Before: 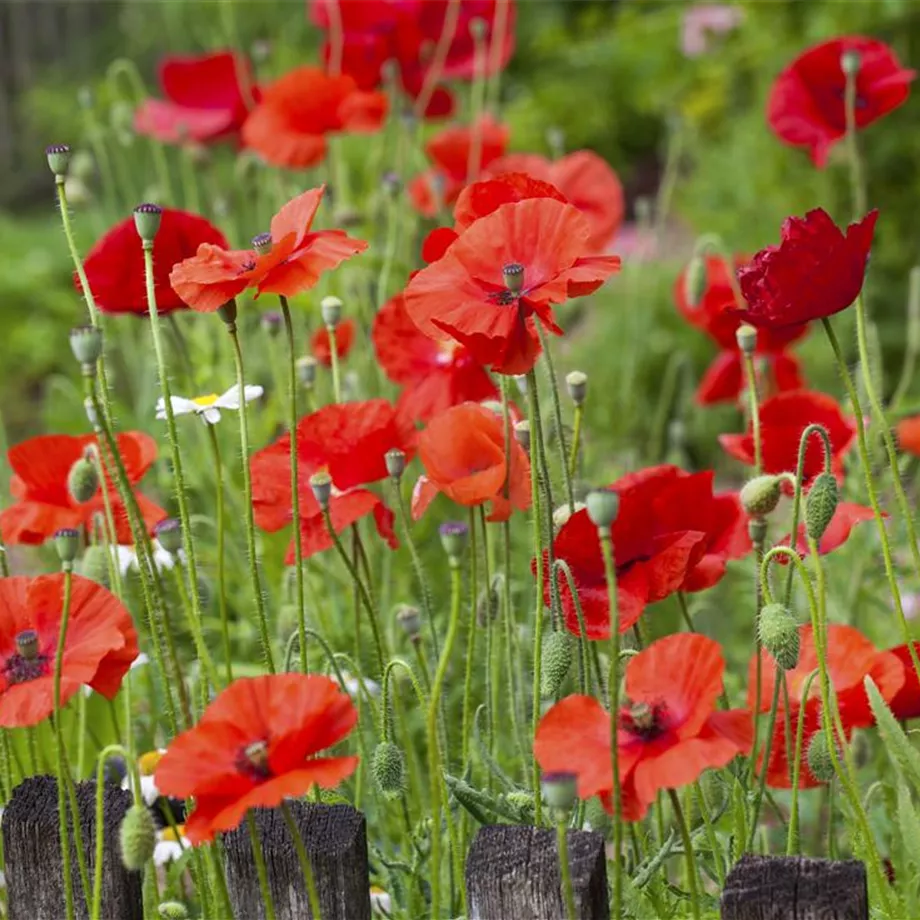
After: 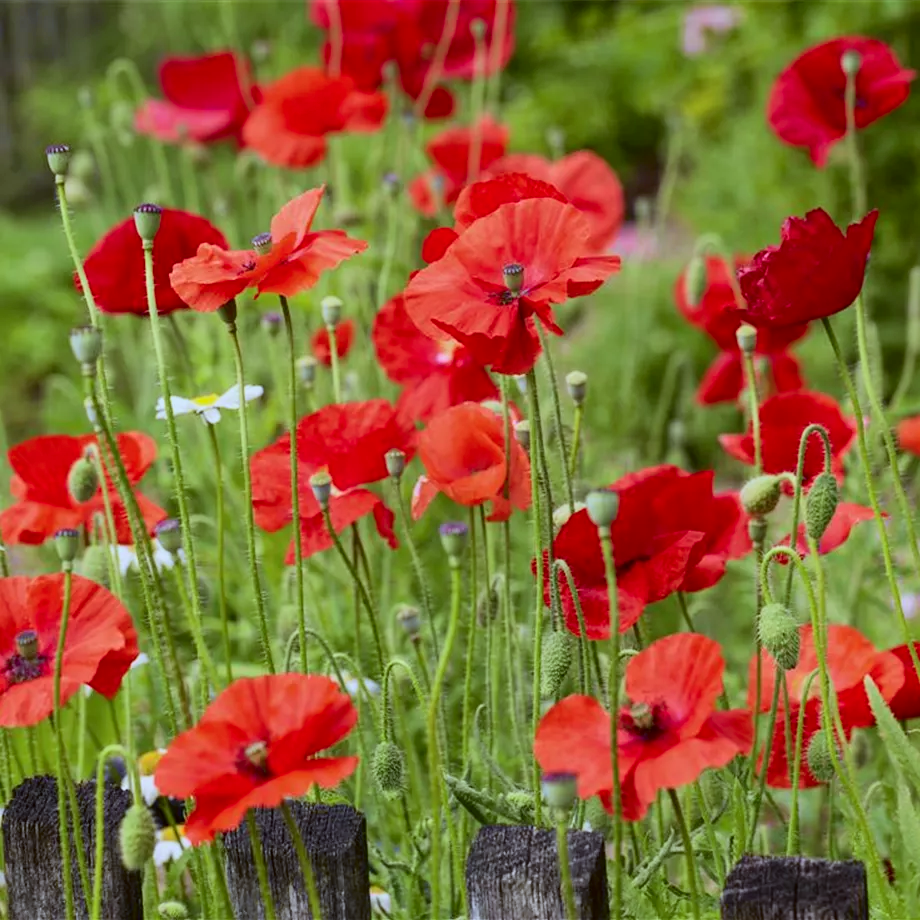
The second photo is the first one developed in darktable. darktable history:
tone curve: curves: ch0 [(0, 0) (0.091, 0.066) (0.184, 0.16) (0.491, 0.519) (0.748, 0.765) (1, 0.919)]; ch1 [(0, 0) (0.179, 0.173) (0.322, 0.32) (0.424, 0.424) (0.502, 0.504) (0.56, 0.575) (0.631, 0.675) (0.777, 0.806) (1, 1)]; ch2 [(0, 0) (0.434, 0.447) (0.485, 0.495) (0.524, 0.563) (0.676, 0.691) (1, 1)], color space Lab, independent channels, preserve colors none
white balance: red 0.924, blue 1.095
